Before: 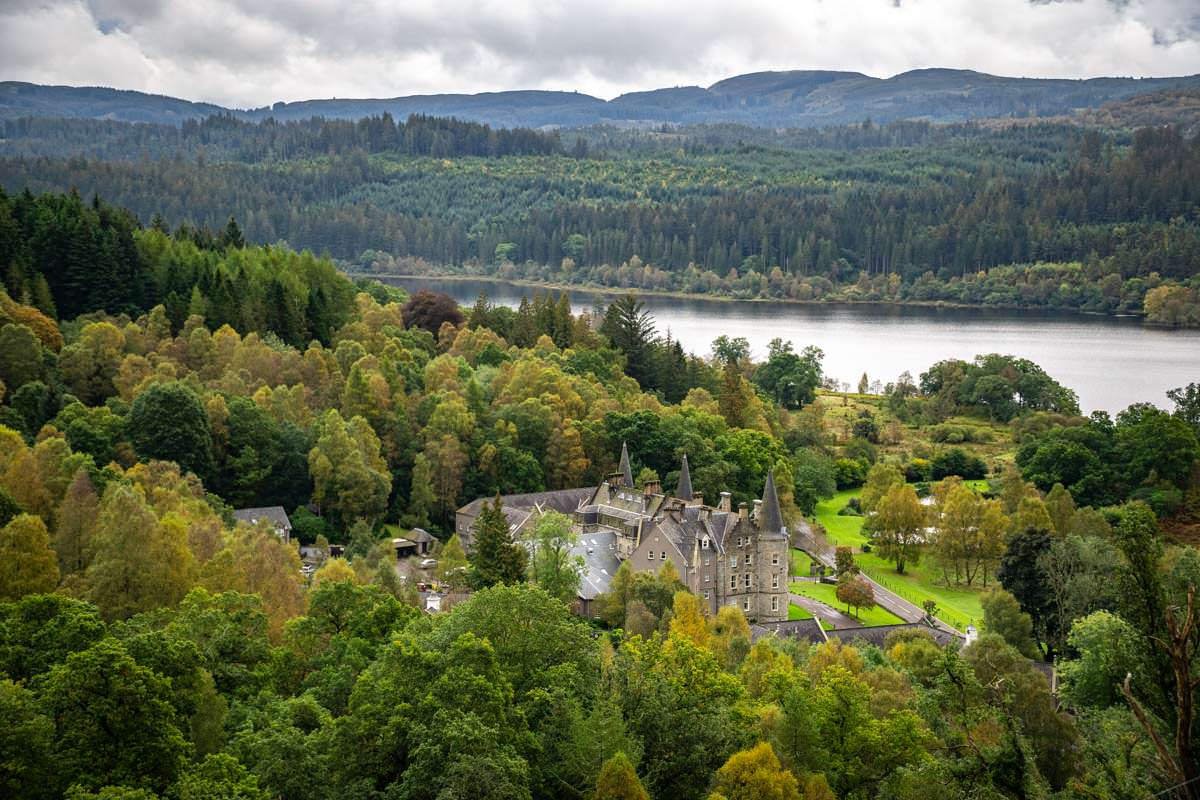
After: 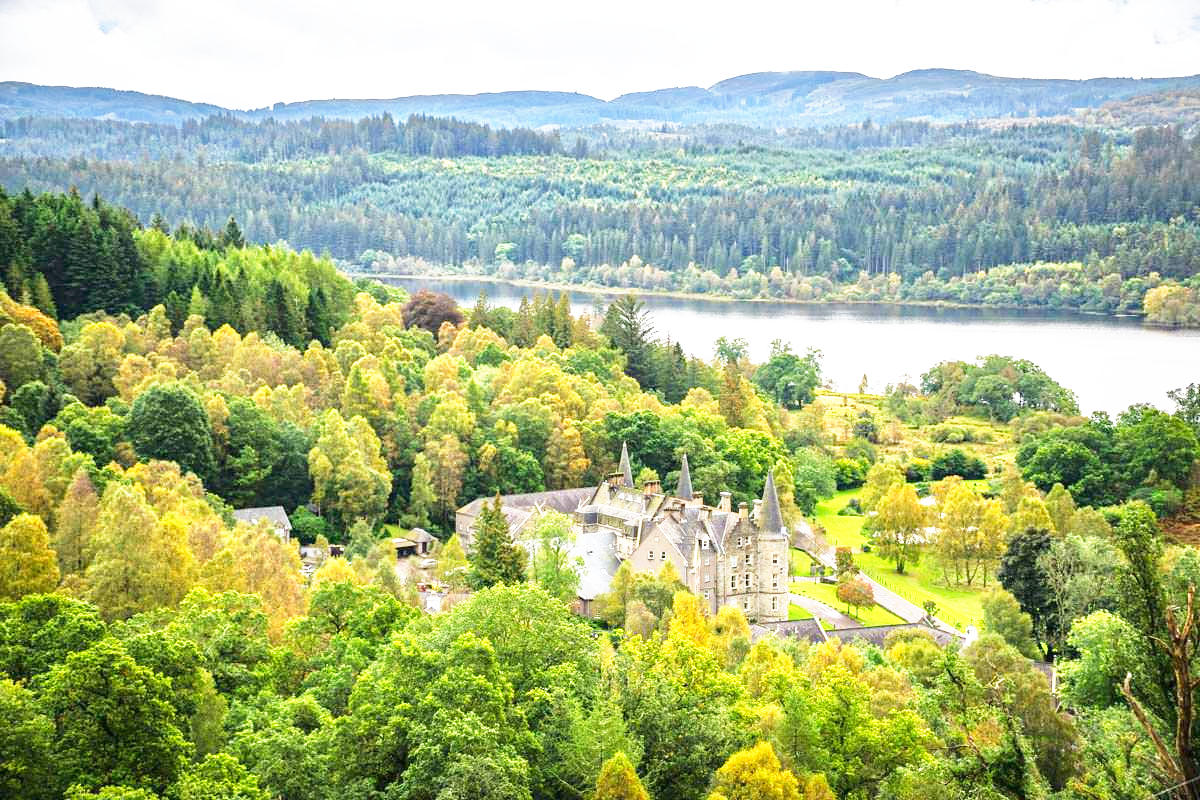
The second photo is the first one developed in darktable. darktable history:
tone equalizer: -8 EV -0.002 EV, -7 EV 0.005 EV, -6 EV -0.008 EV, -5 EV 0.007 EV, -4 EV -0.042 EV, -3 EV -0.233 EV, -2 EV -0.662 EV, -1 EV -0.983 EV, +0 EV -0.969 EV, smoothing diameter 2%, edges refinement/feathering 20, mask exposure compensation -1.57 EV, filter diffusion 5
color correction: highlights a* 0.003, highlights b* -0.283
base curve: curves: ch0 [(0, 0) (0.495, 0.917) (1, 1)], preserve colors none
exposure: black level correction 0, exposure 1.4 EV, compensate highlight preservation false
